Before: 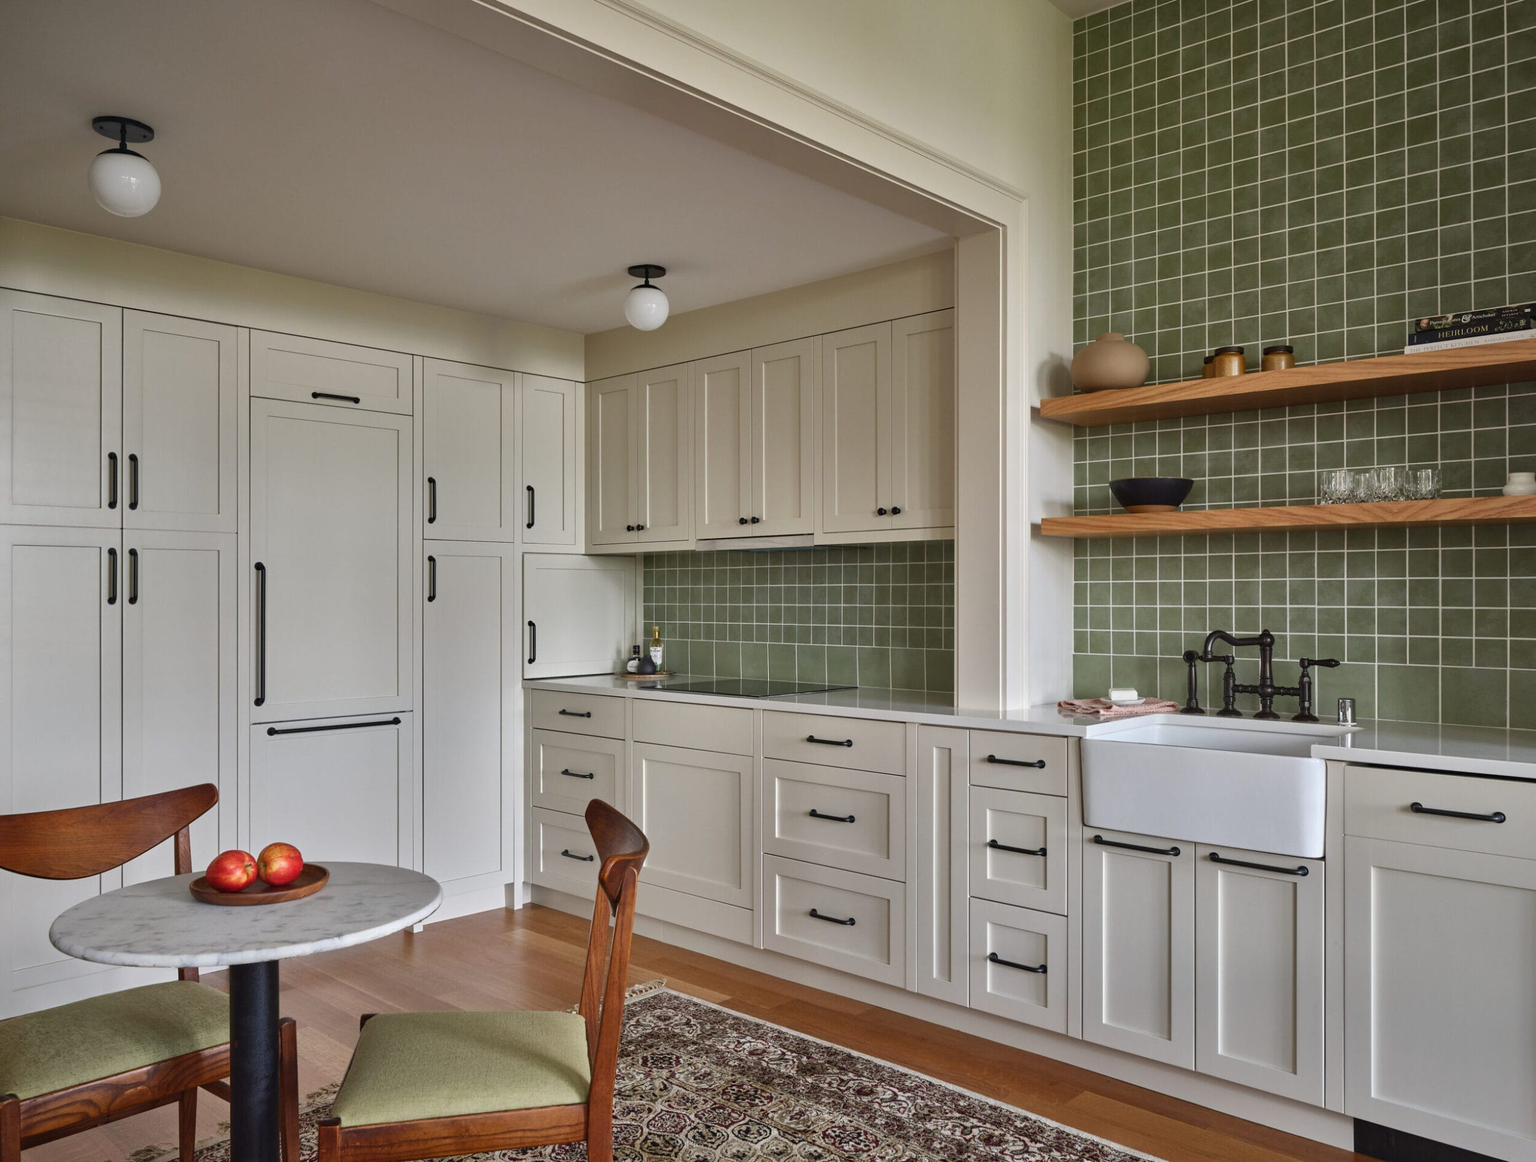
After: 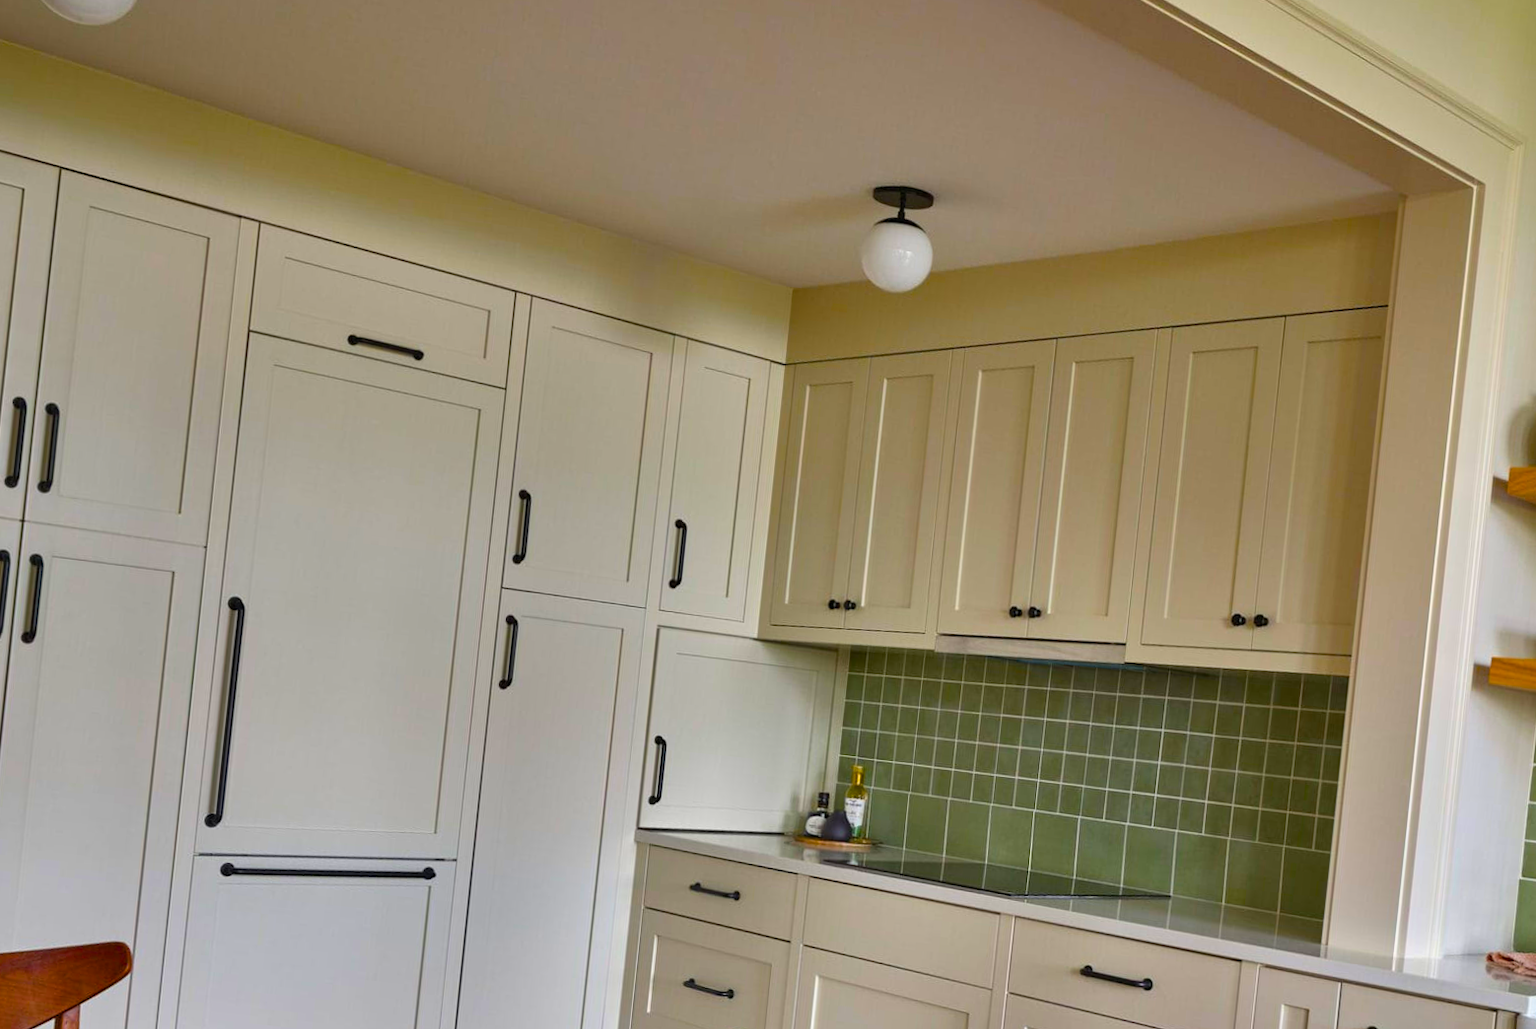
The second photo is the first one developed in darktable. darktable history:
crop and rotate: angle -5.95°, left 2.06%, top 6.862%, right 27.38%, bottom 30.66%
color balance rgb: perceptual saturation grading › global saturation 64.694%, perceptual saturation grading › highlights 50.507%, perceptual saturation grading › shadows 29.988%
